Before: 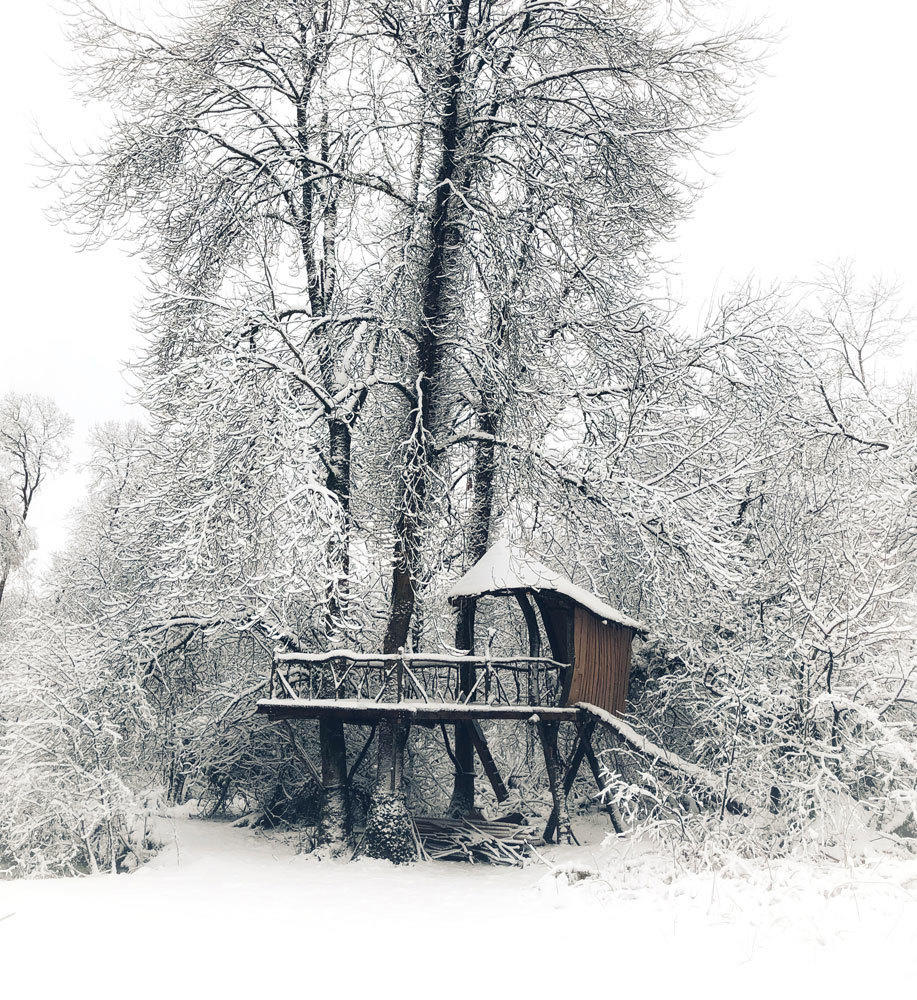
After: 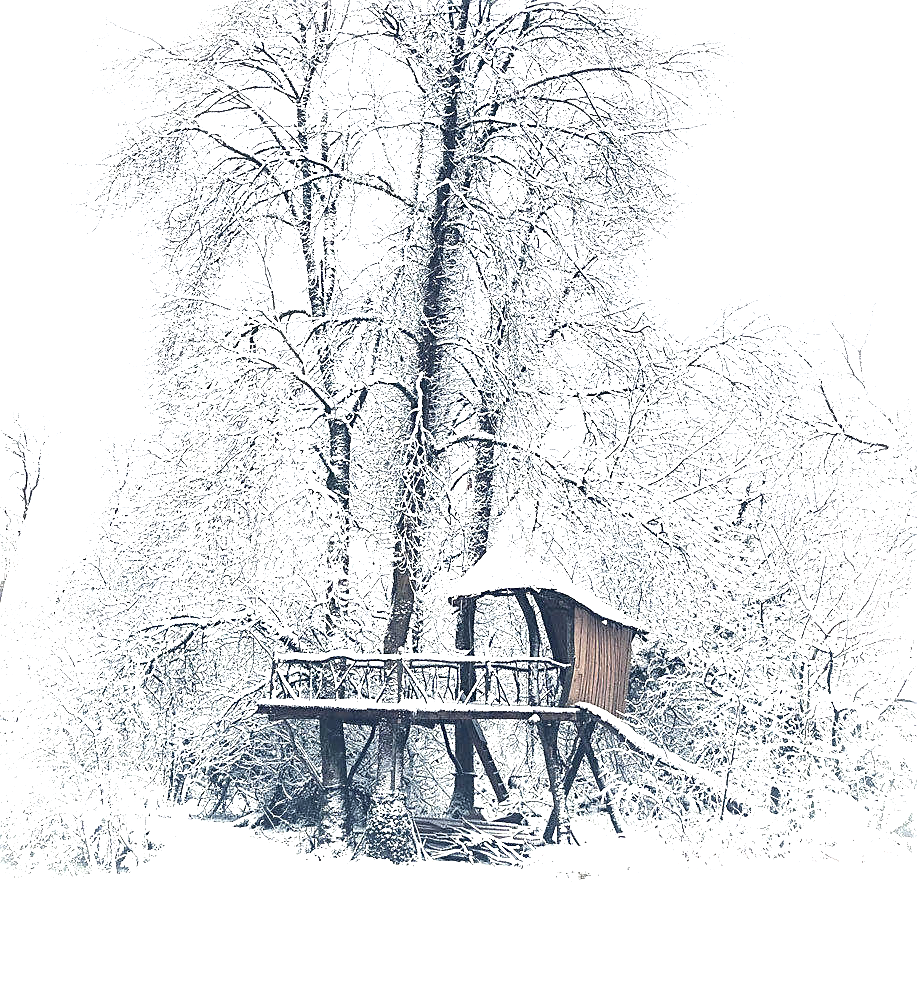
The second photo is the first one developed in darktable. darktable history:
rgb levels: preserve colors max RGB
white balance: red 0.98, blue 1.034
exposure: exposure 2 EV, compensate exposure bias true, compensate highlight preservation false
sharpen: on, module defaults
contrast brightness saturation: contrast 0.06, brightness -0.01, saturation -0.23
